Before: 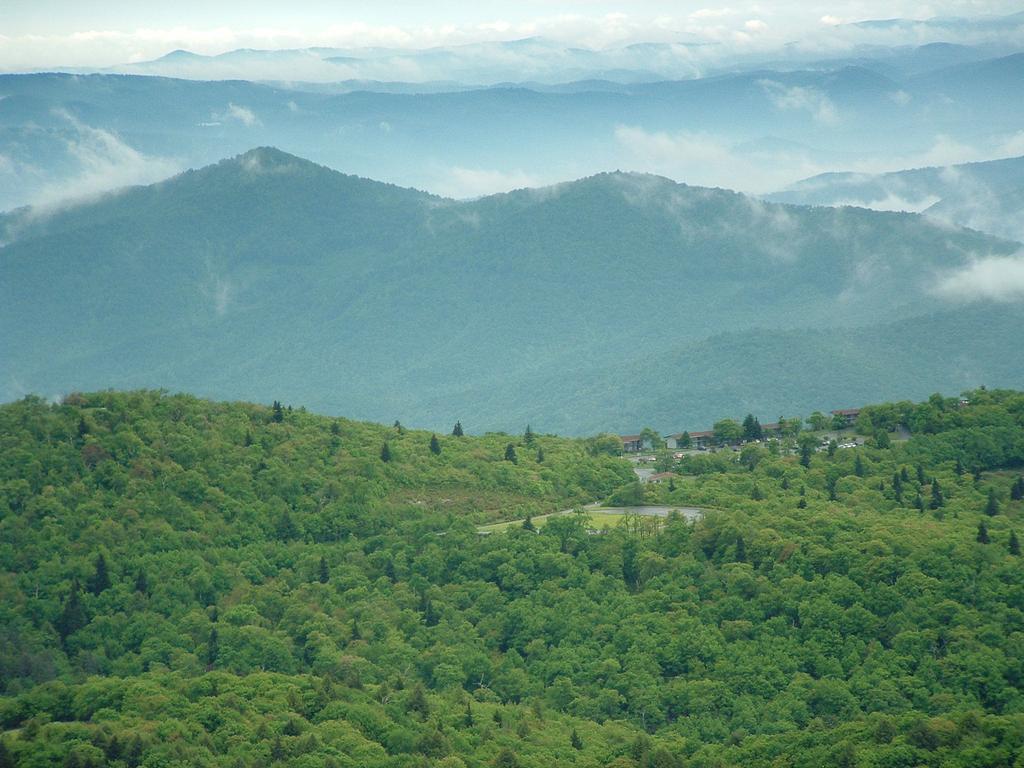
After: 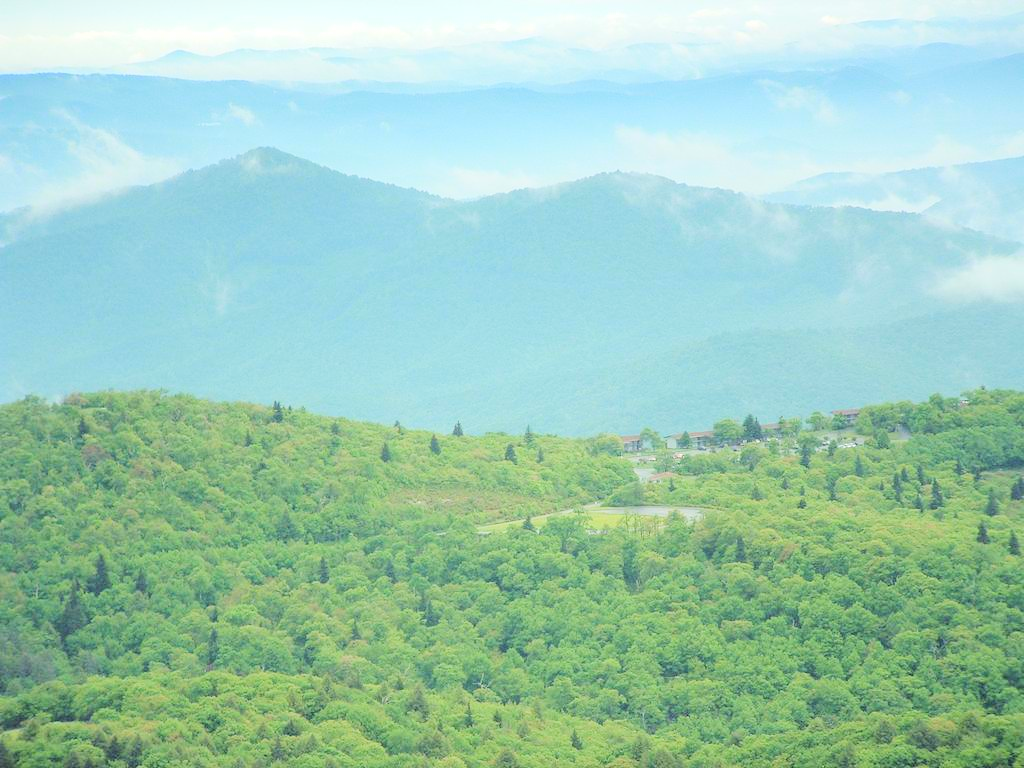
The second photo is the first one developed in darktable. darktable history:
global tonemap: drago (0.7, 100)
tone curve: curves: ch0 [(0, 0) (0.526, 0.642) (1, 1)], color space Lab, linked channels, preserve colors none
